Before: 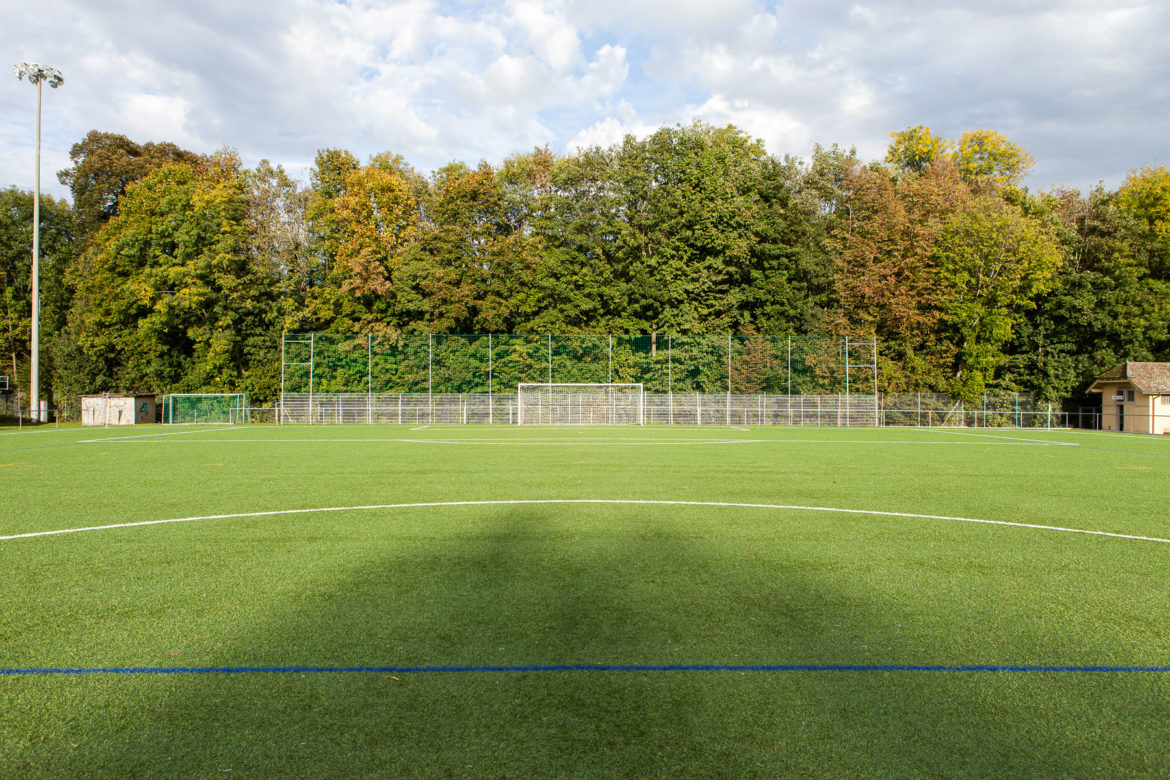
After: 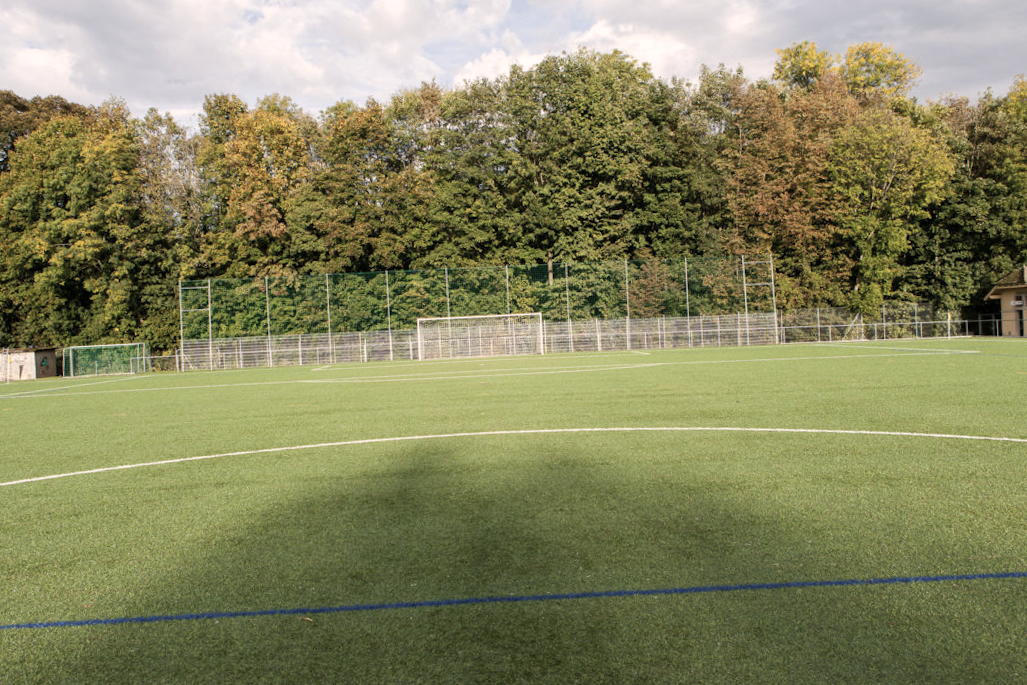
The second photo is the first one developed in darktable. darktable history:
crop and rotate: angle 2.86°, left 5.664%, top 5.697%
color correction: highlights a* 5.56, highlights b* 5.21, saturation 0.677
tone equalizer: on, module defaults
